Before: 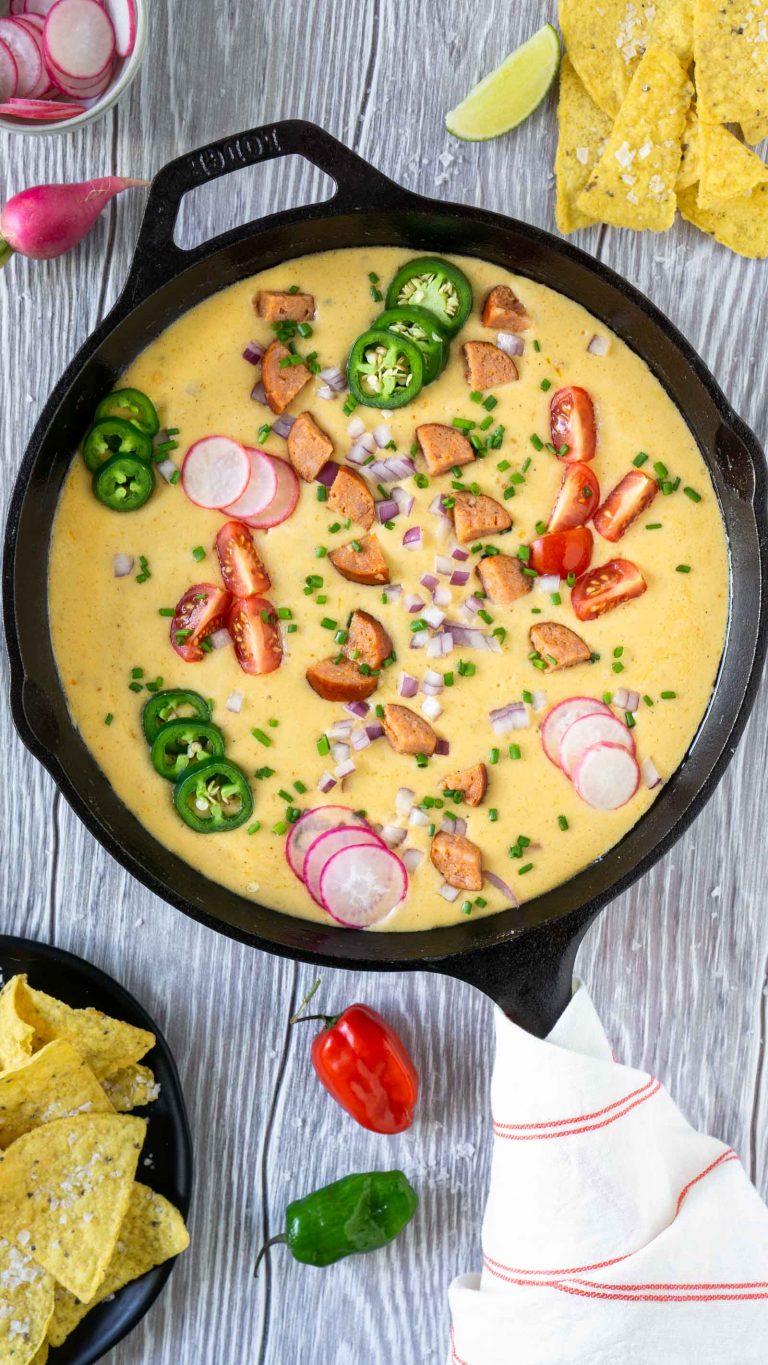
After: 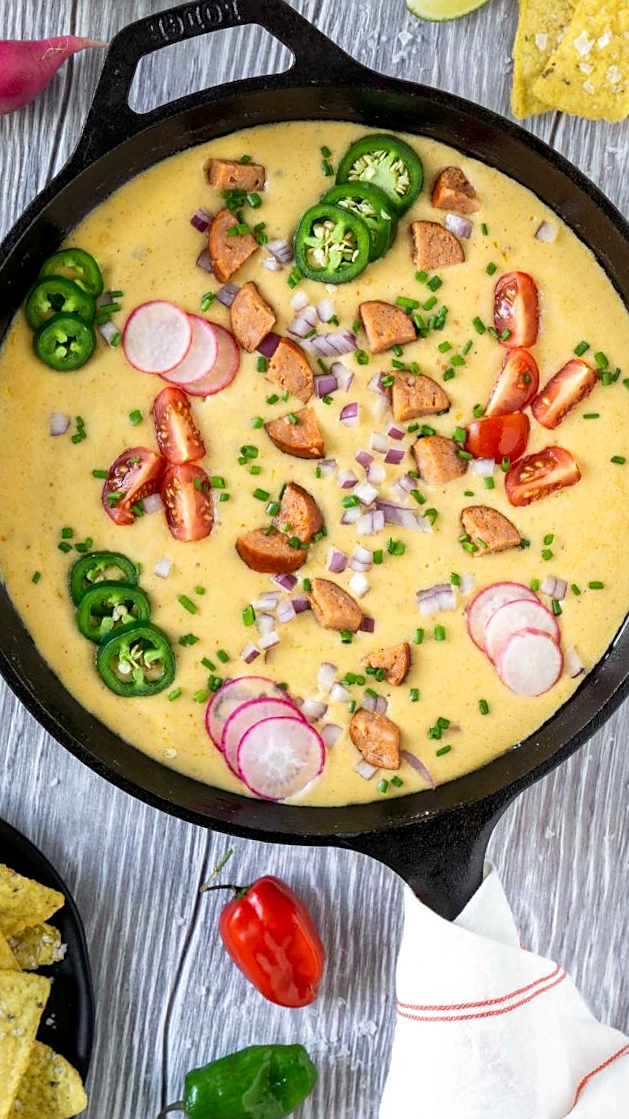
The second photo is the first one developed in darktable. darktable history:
local contrast: highlights 100%, shadows 100%, detail 120%, midtone range 0.2
sharpen: radius 1.864, amount 0.398, threshold 1.271
crop and rotate: angle -3.27°, left 5.211%, top 5.211%, right 4.607%, bottom 4.607%
